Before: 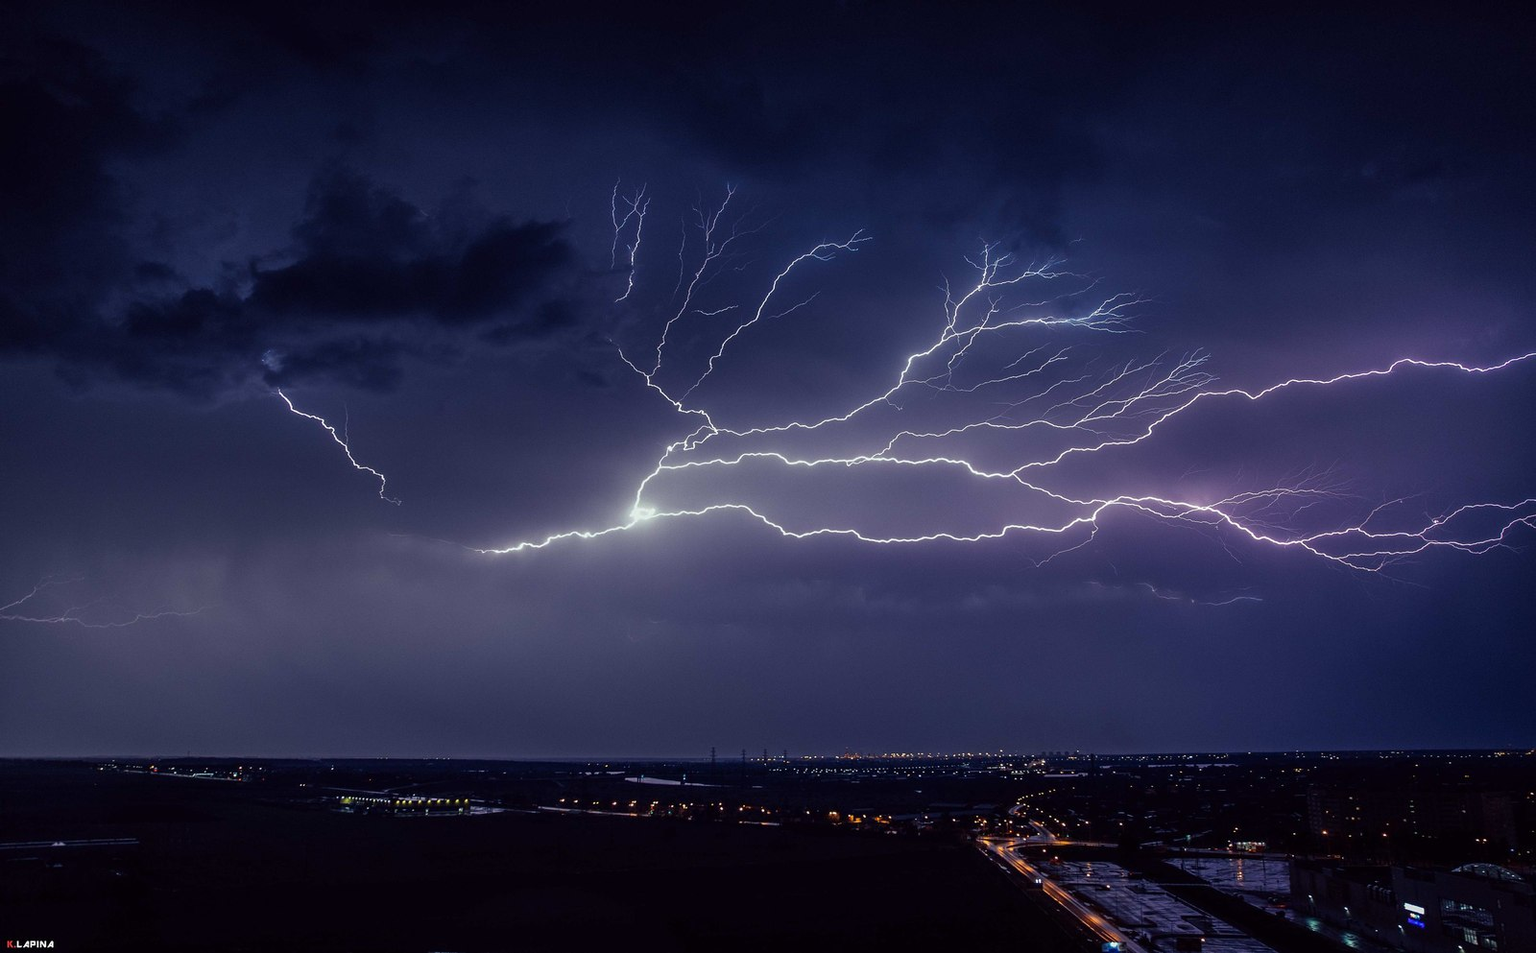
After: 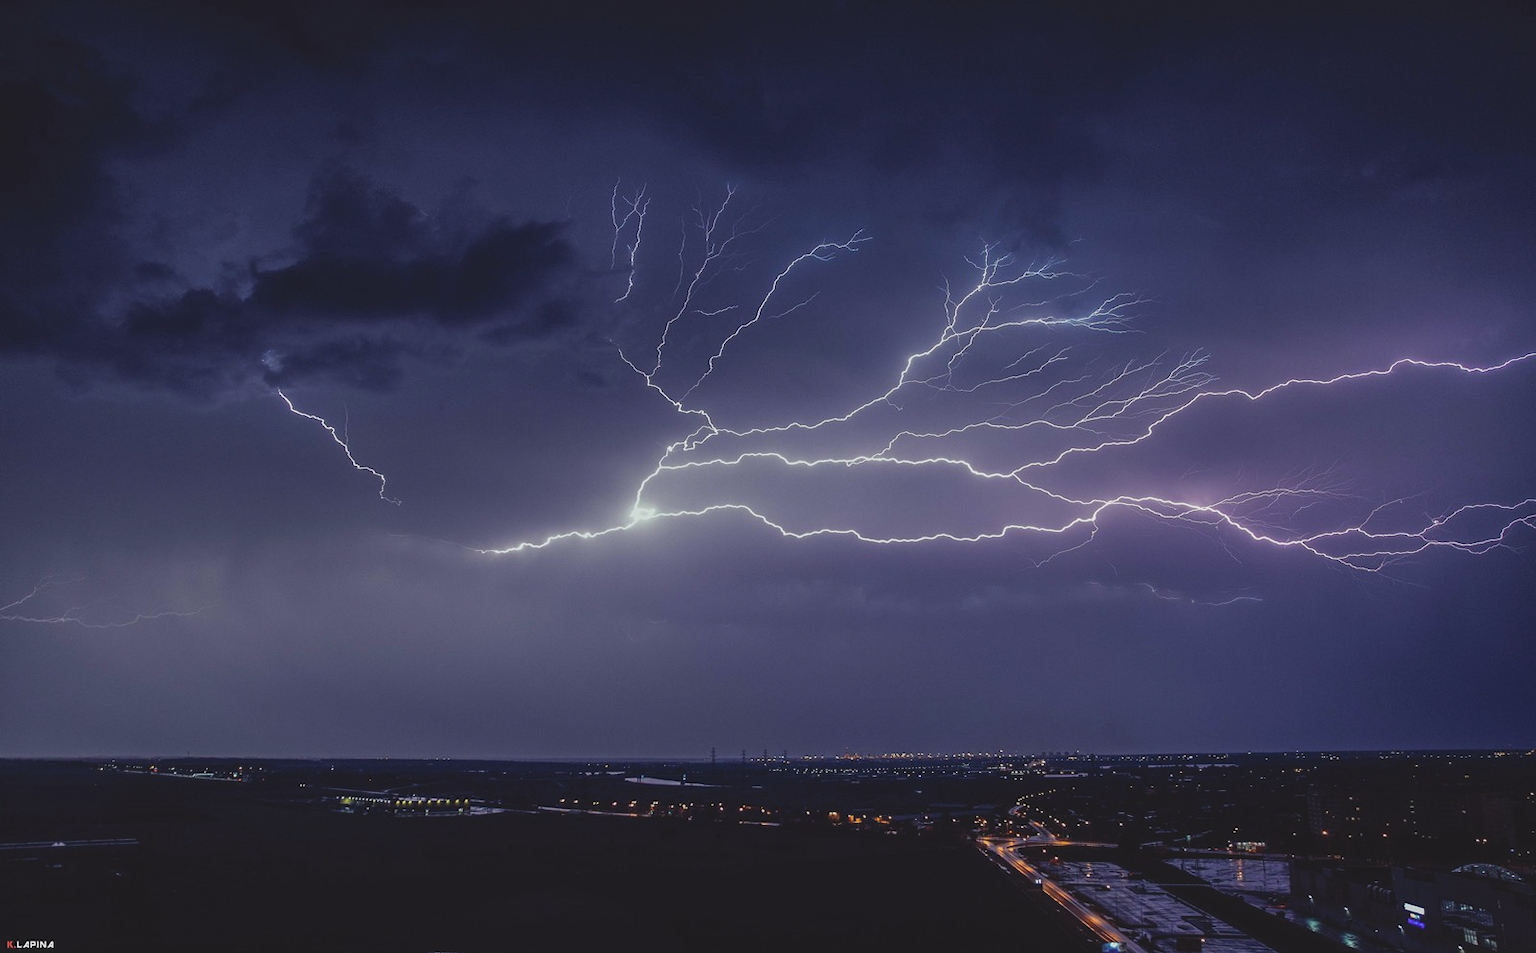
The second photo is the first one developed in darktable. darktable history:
contrast brightness saturation: contrast -0.169, brightness 0.044, saturation -0.123
